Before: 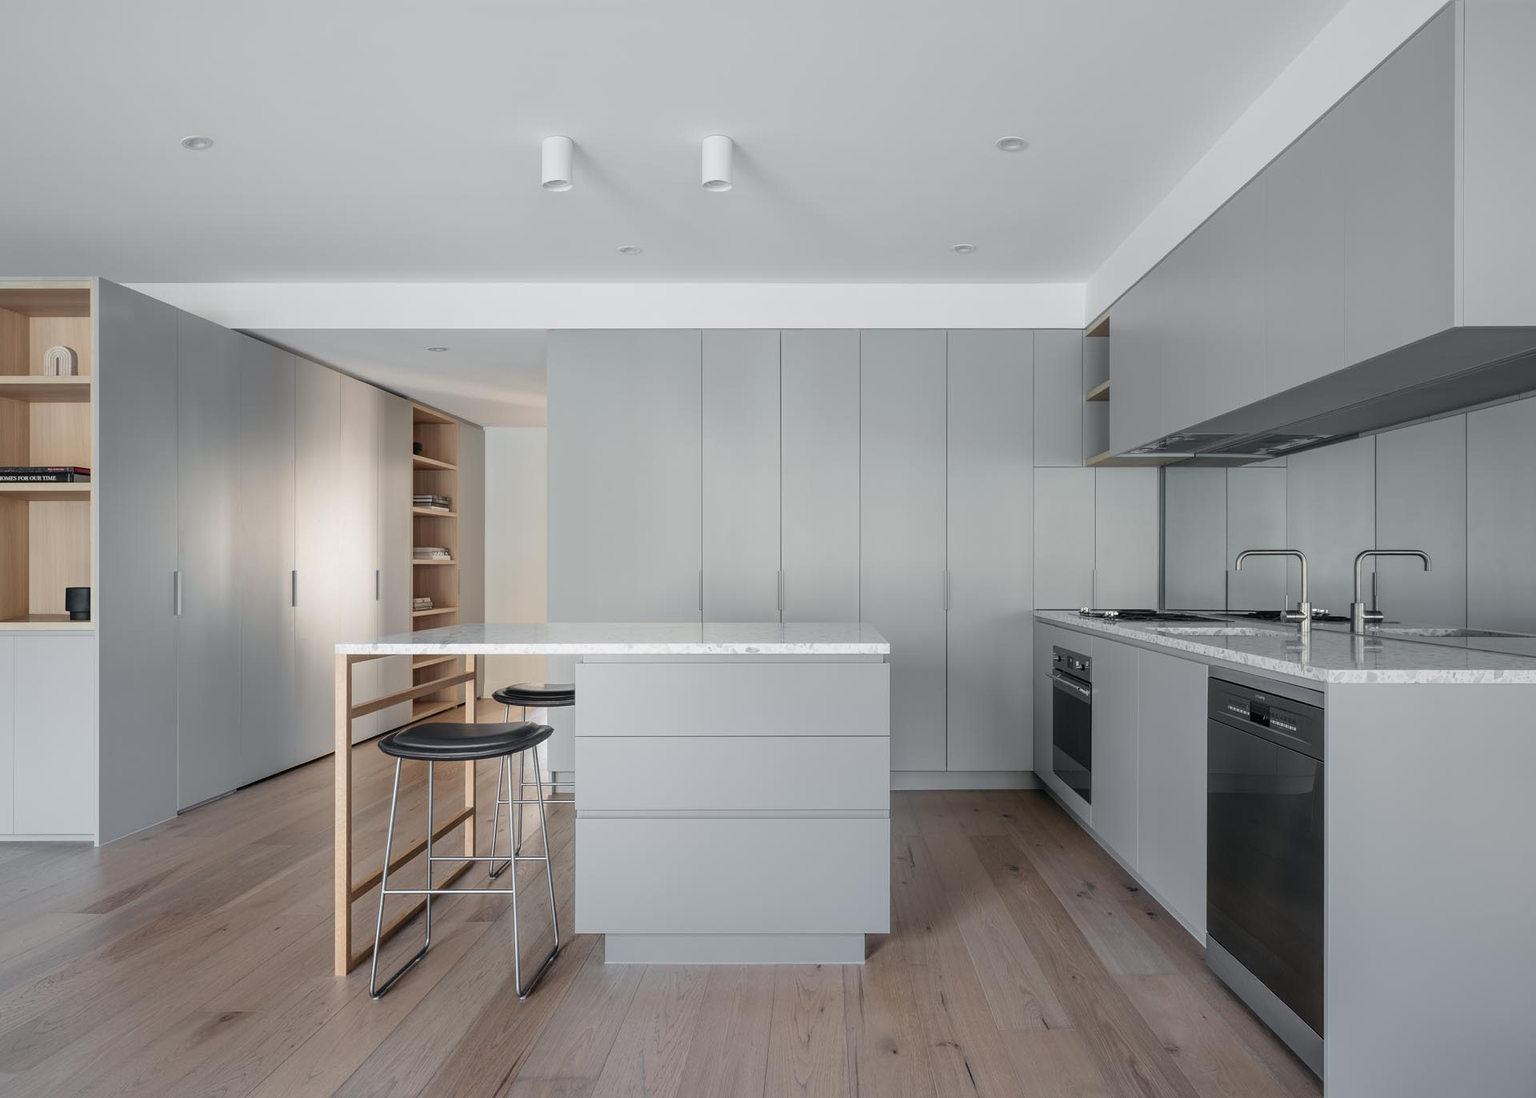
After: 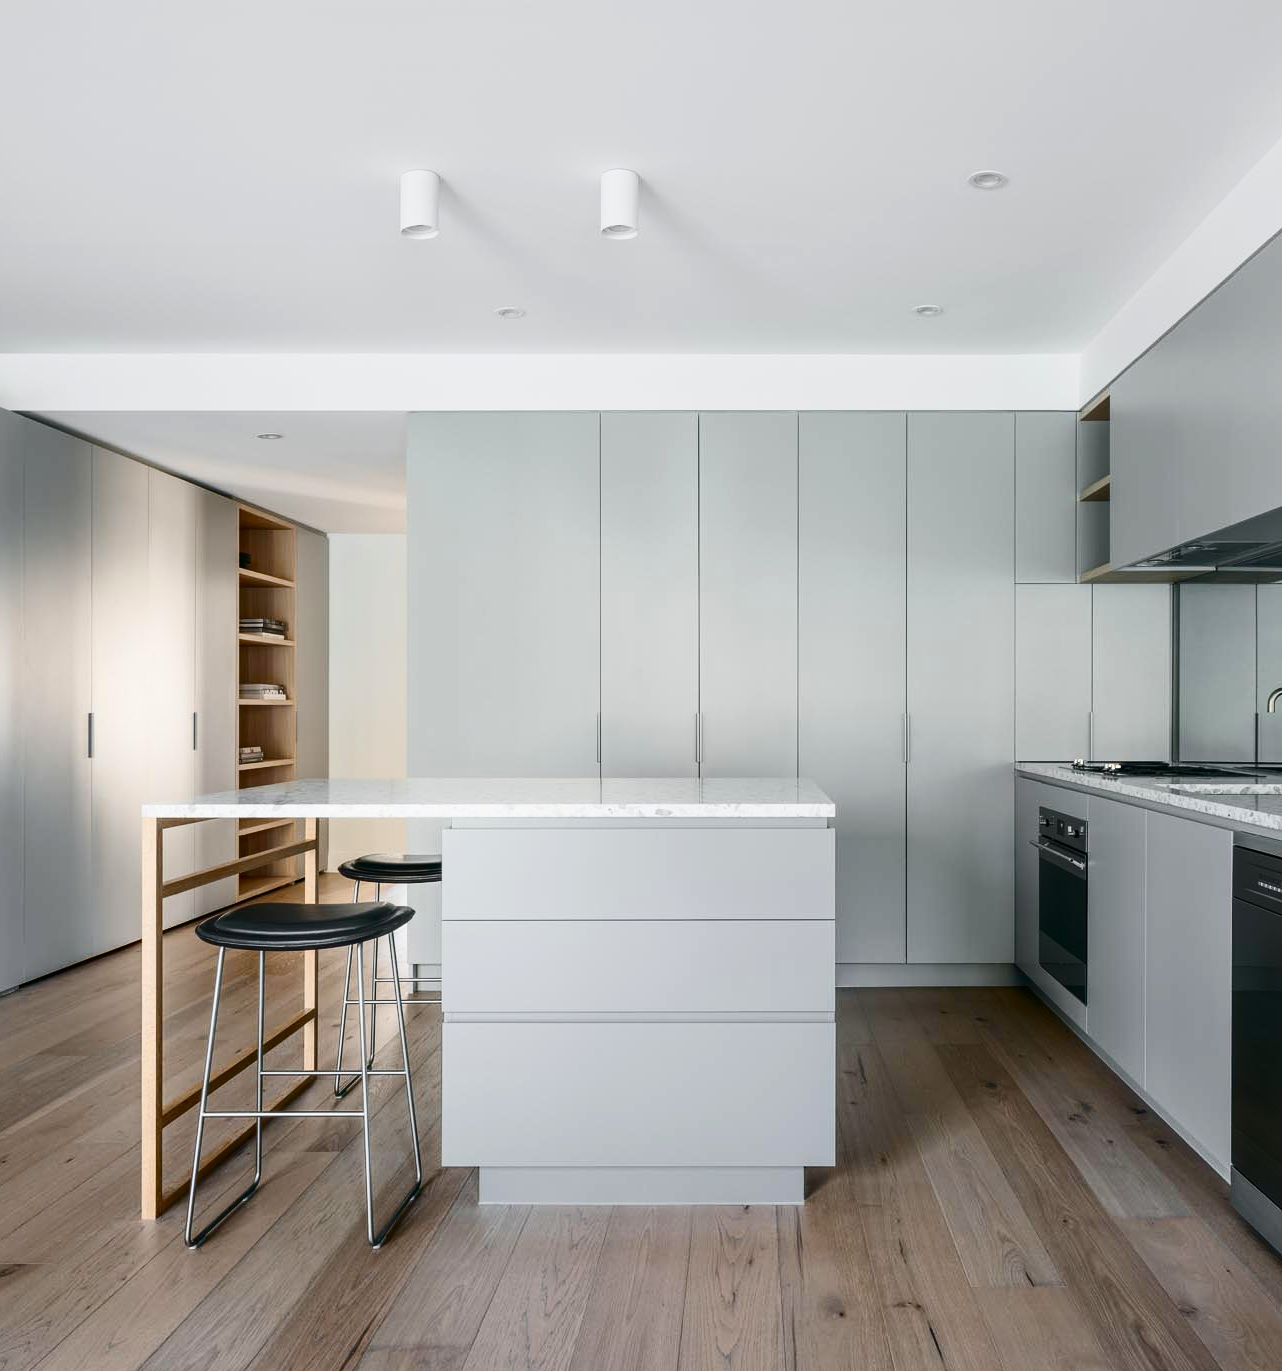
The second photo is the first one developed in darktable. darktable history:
crop and rotate: left 14.438%, right 18.769%
color balance rgb: shadows lift › chroma 2.052%, shadows lift › hue 134.9°, perceptual saturation grading › global saturation 34.866%, perceptual saturation grading › highlights -29.987%, perceptual saturation grading › shadows 35.093%
contrast brightness saturation: contrast 0.287
